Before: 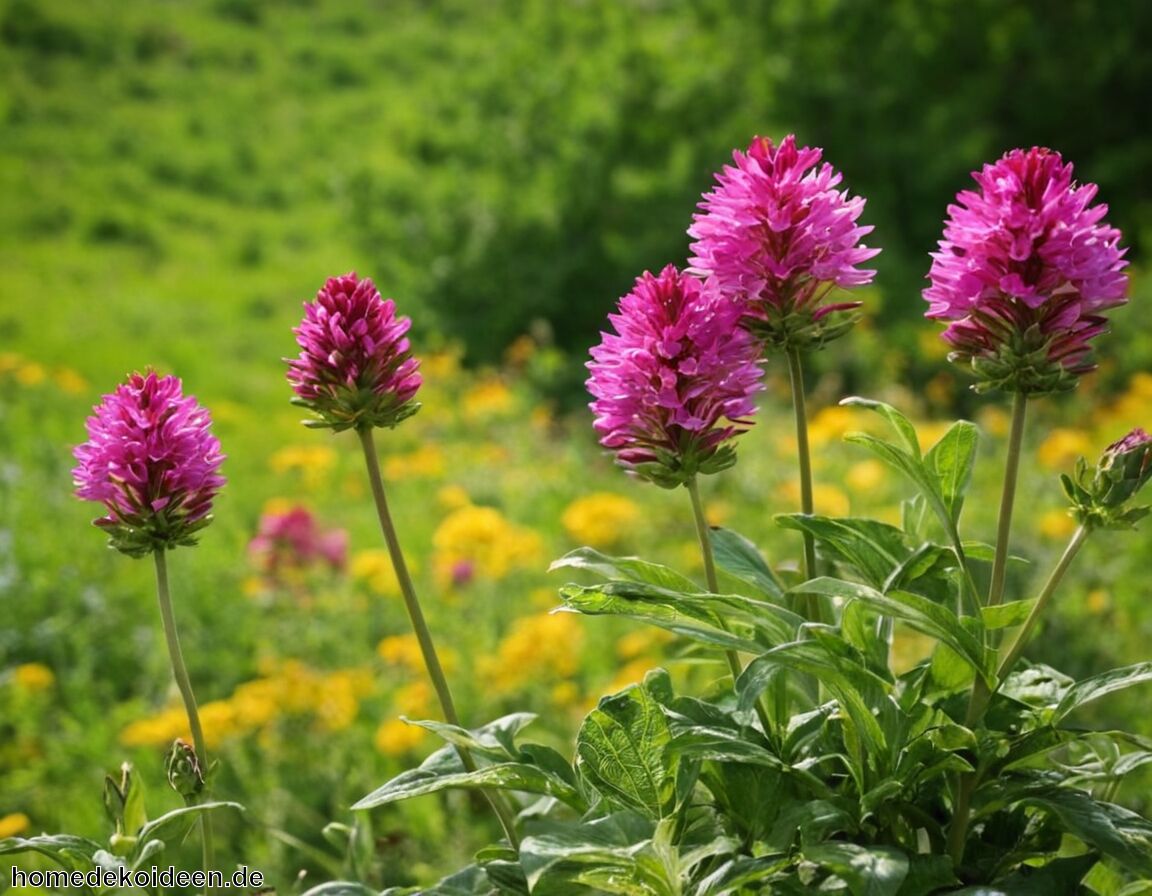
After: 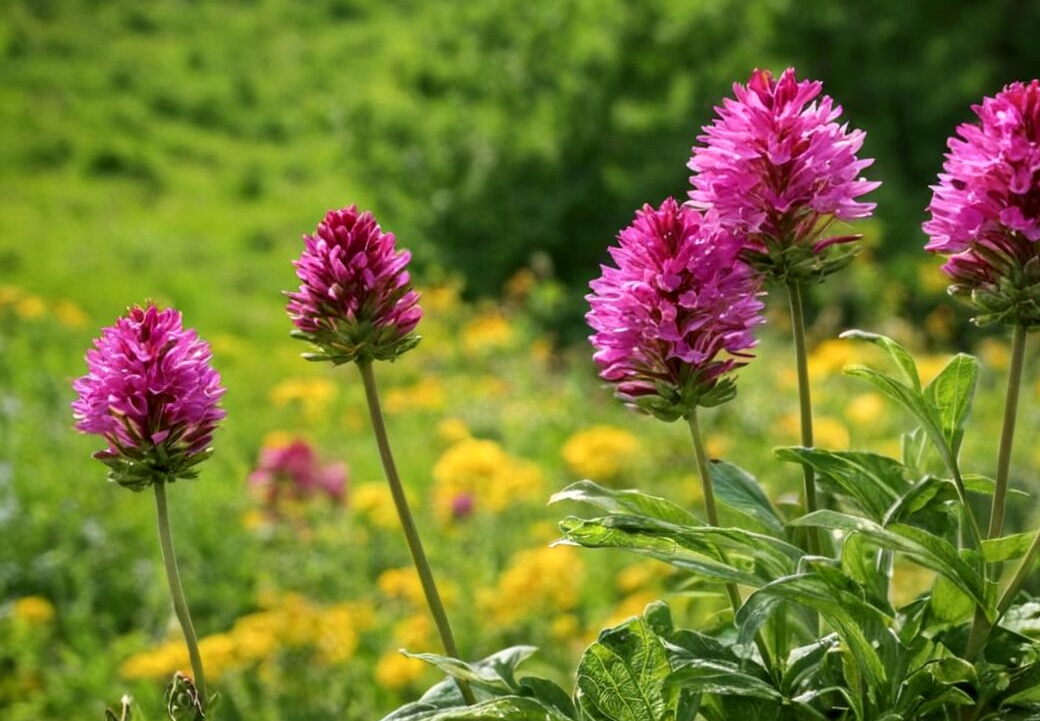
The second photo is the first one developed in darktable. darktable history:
crop: top 7.49%, right 9.717%, bottom 11.943%
local contrast: on, module defaults
